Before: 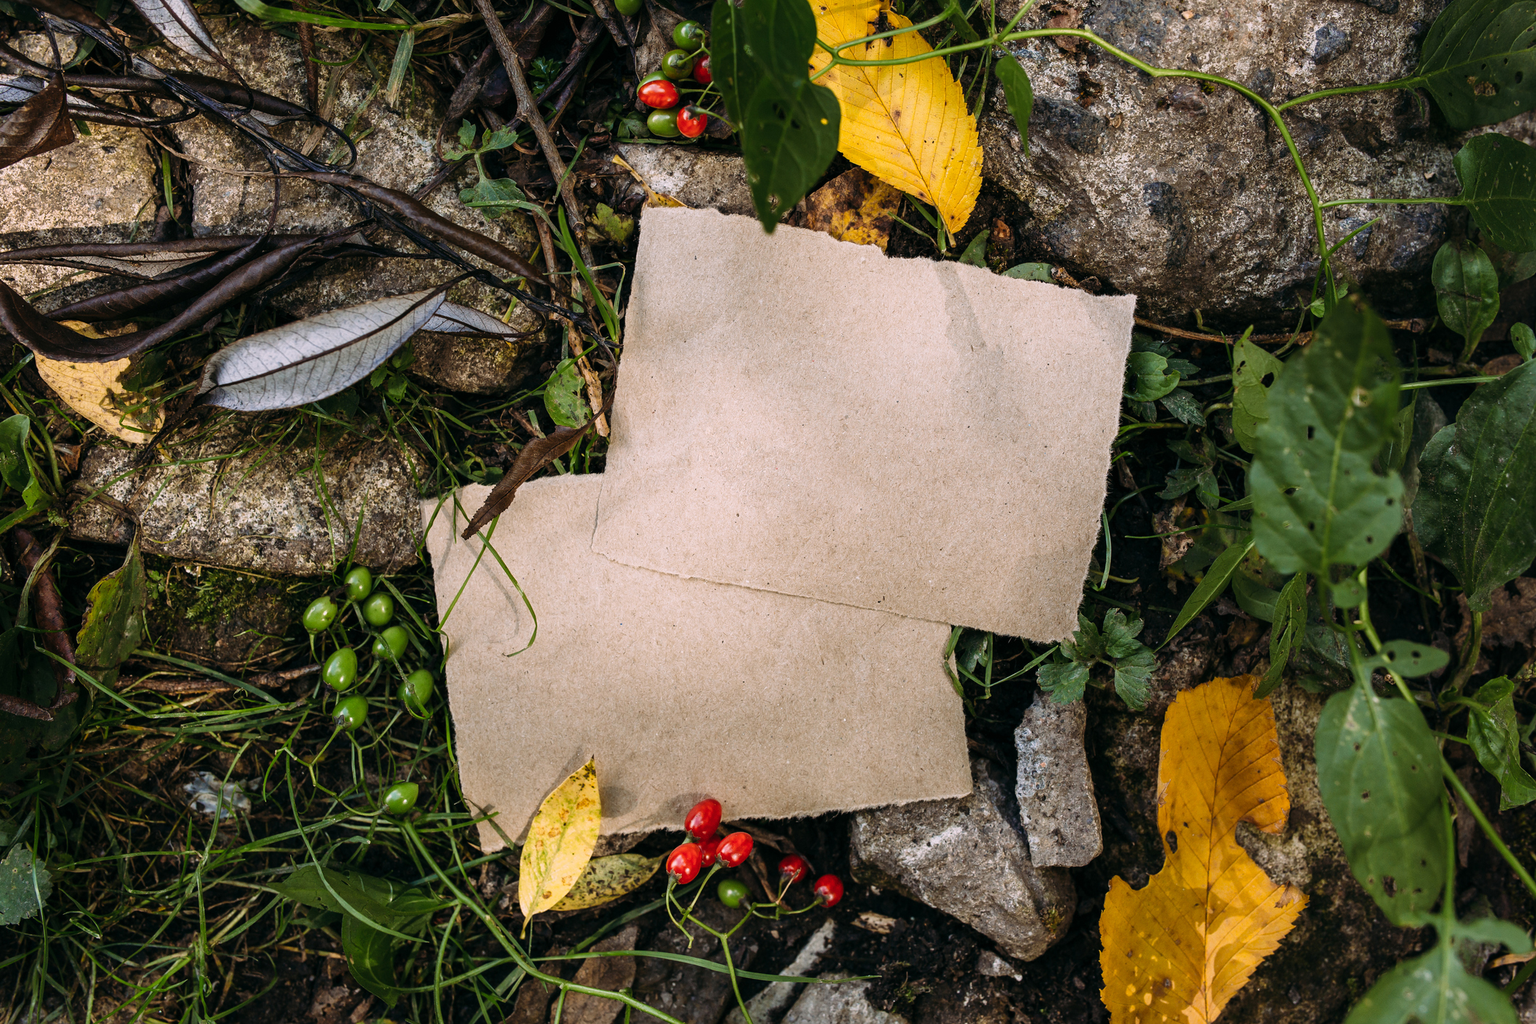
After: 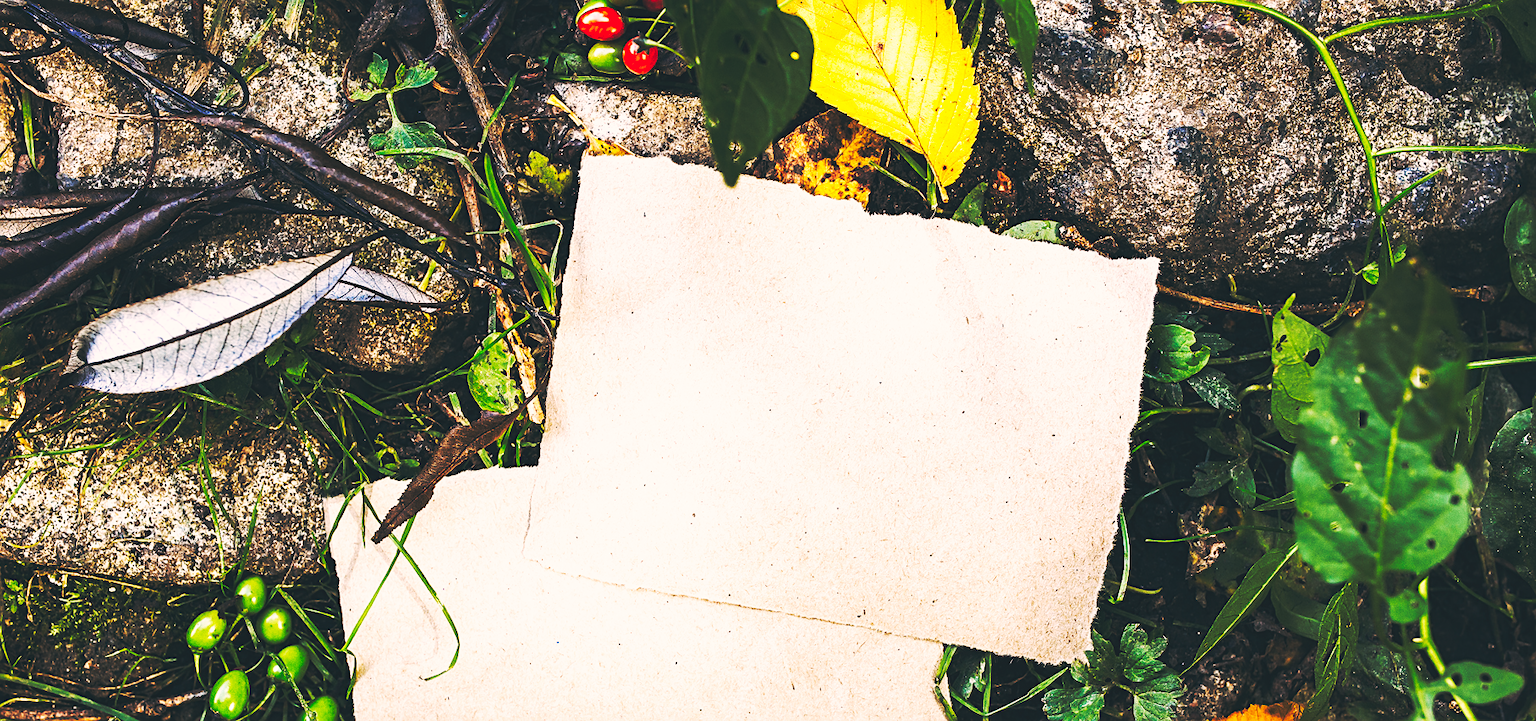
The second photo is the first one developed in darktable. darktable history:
base curve: curves: ch0 [(0, 0.015) (0.085, 0.116) (0.134, 0.298) (0.19, 0.545) (0.296, 0.764) (0.599, 0.982) (1, 1)], preserve colors none
white balance: red 0.976, blue 1.04
sharpen: on, module defaults
crop and rotate: left 9.345%, top 7.22%, right 4.982%, bottom 32.331%
exposure: exposure 0.081 EV, compensate highlight preservation false
color correction: highlights a* 5.38, highlights b* 5.3, shadows a* -4.26, shadows b* -5.11
